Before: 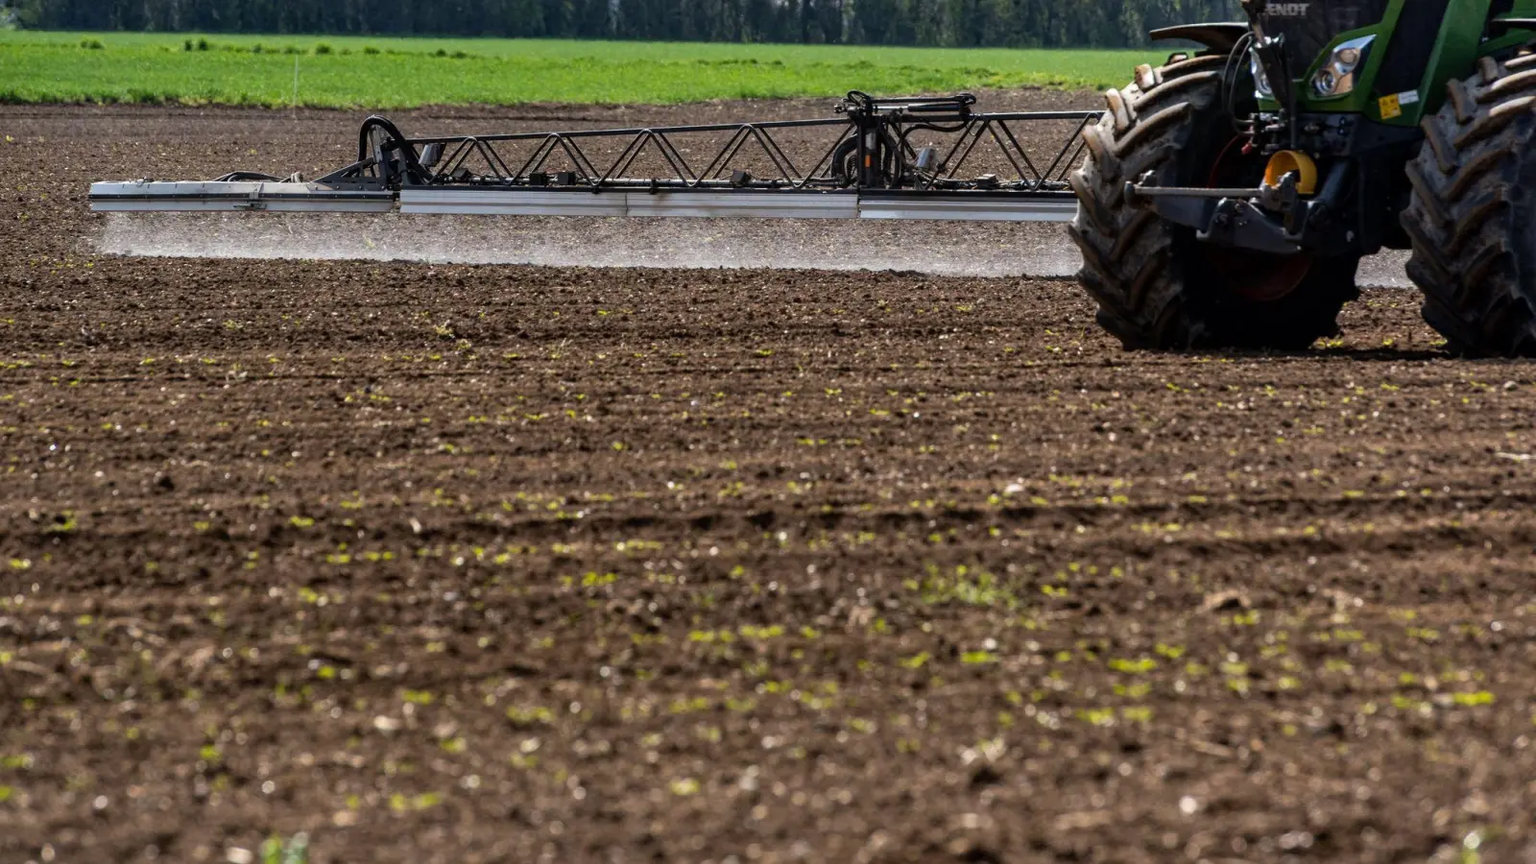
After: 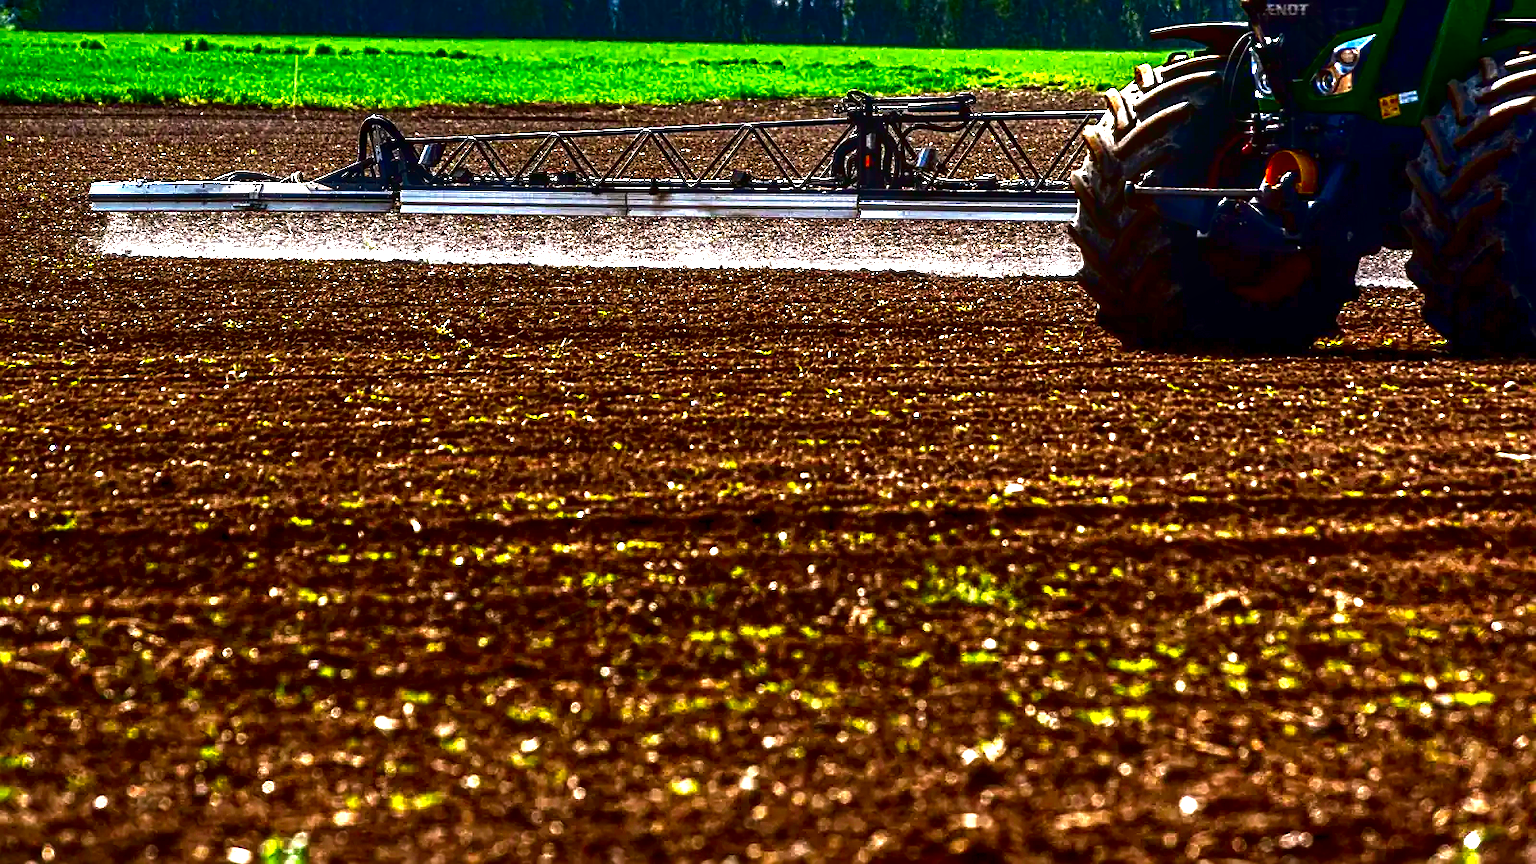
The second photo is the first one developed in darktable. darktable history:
exposure: black level correction 0, exposure 1.496 EV, compensate highlight preservation false
contrast brightness saturation: brightness -0.994, saturation 0.991
sharpen: on, module defaults
local contrast: detail 130%
